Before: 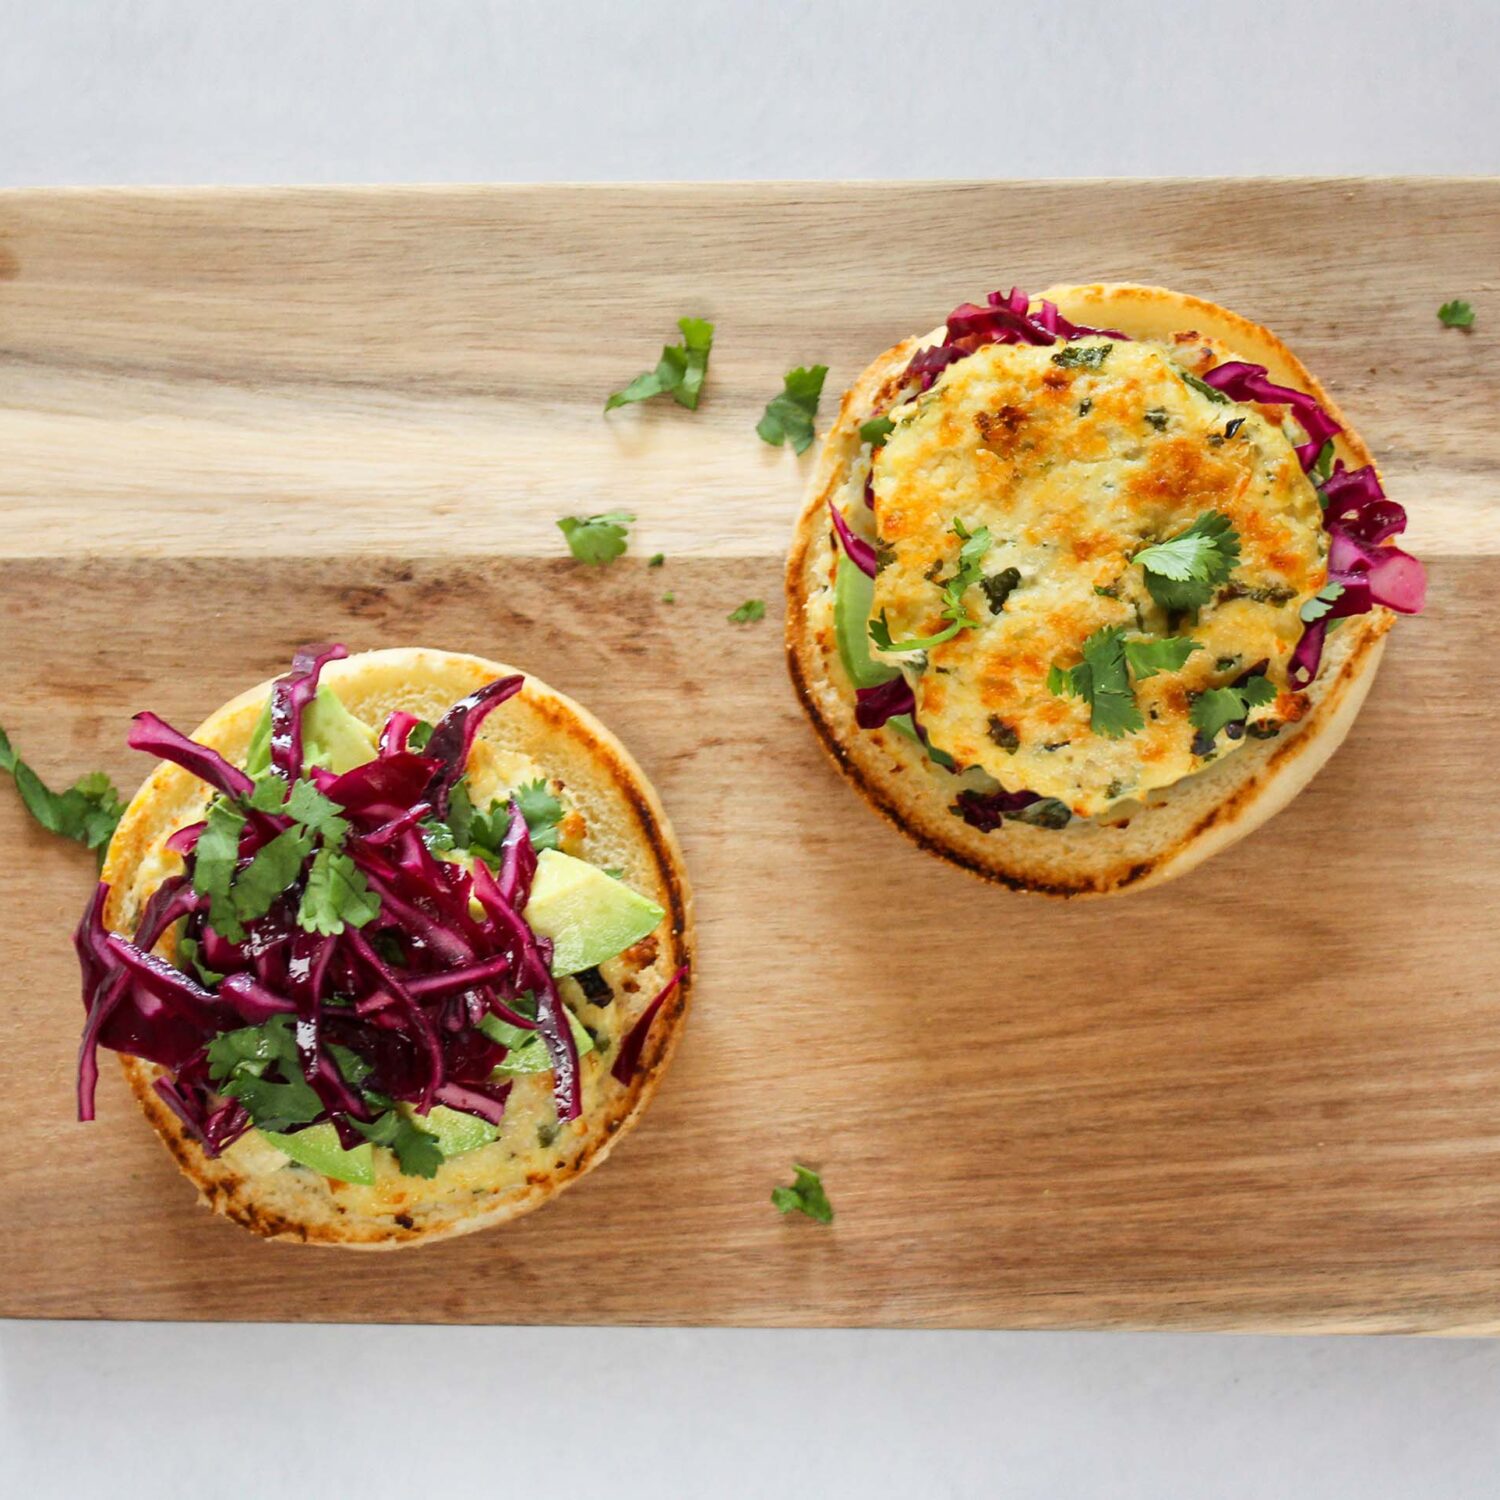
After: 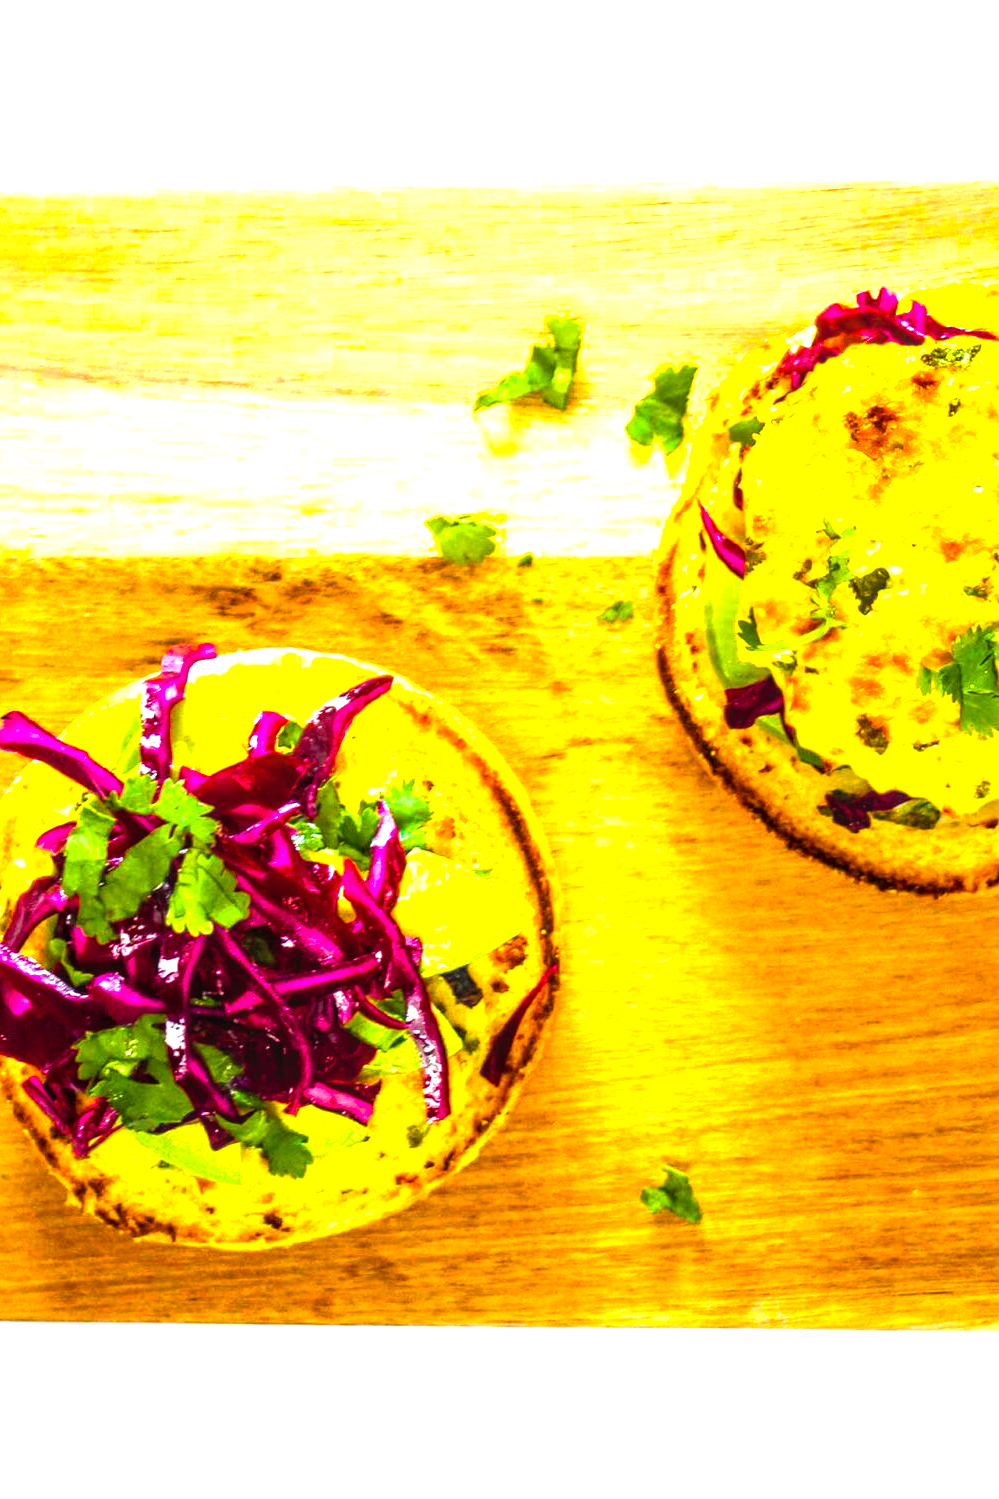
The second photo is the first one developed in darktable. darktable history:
local contrast: detail 130%
exposure: exposure 0.64 EV, compensate highlight preservation false
crop and rotate: left 8.786%, right 24.548%
color balance rgb: linear chroma grading › global chroma 20%, perceptual saturation grading › global saturation 65%, perceptual saturation grading › highlights 50%, perceptual saturation grading › shadows 30%, perceptual brilliance grading › global brilliance 12%, perceptual brilliance grading › highlights 15%, global vibrance 20%
